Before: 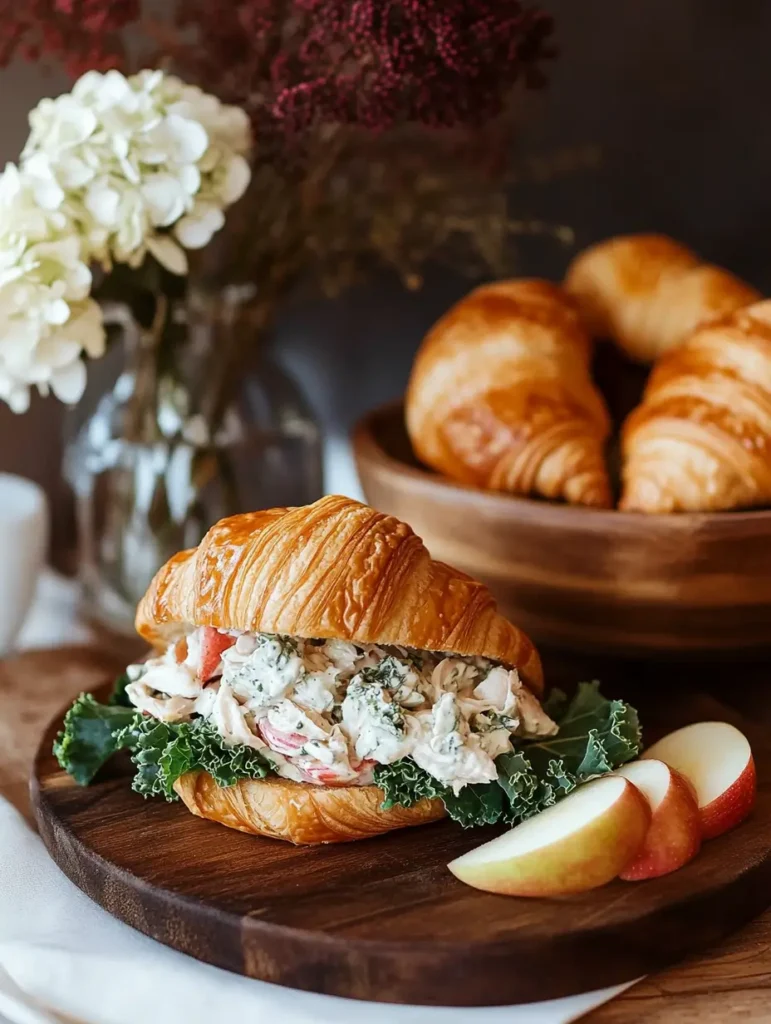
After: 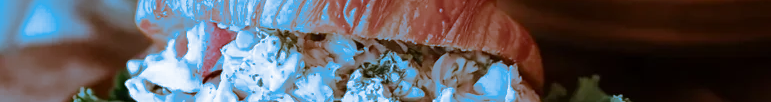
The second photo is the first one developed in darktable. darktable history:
split-toning: shadows › hue 220°, shadows › saturation 0.64, highlights › hue 220°, highlights › saturation 0.64, balance 0, compress 5.22%
crop and rotate: top 59.084%, bottom 30.916%
